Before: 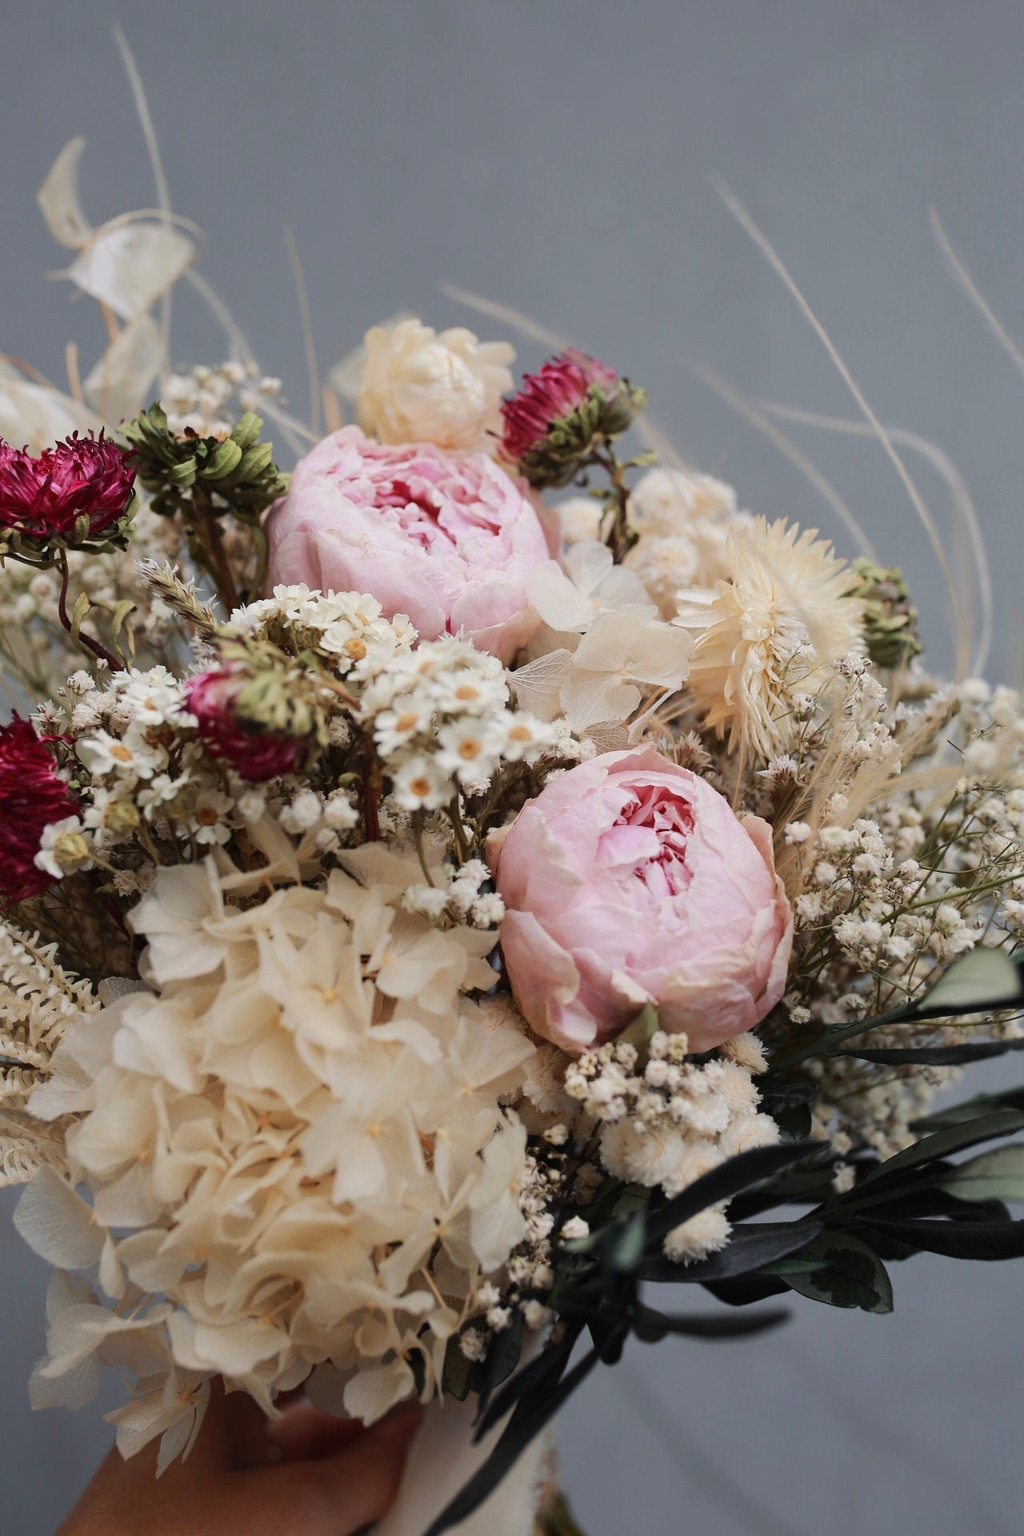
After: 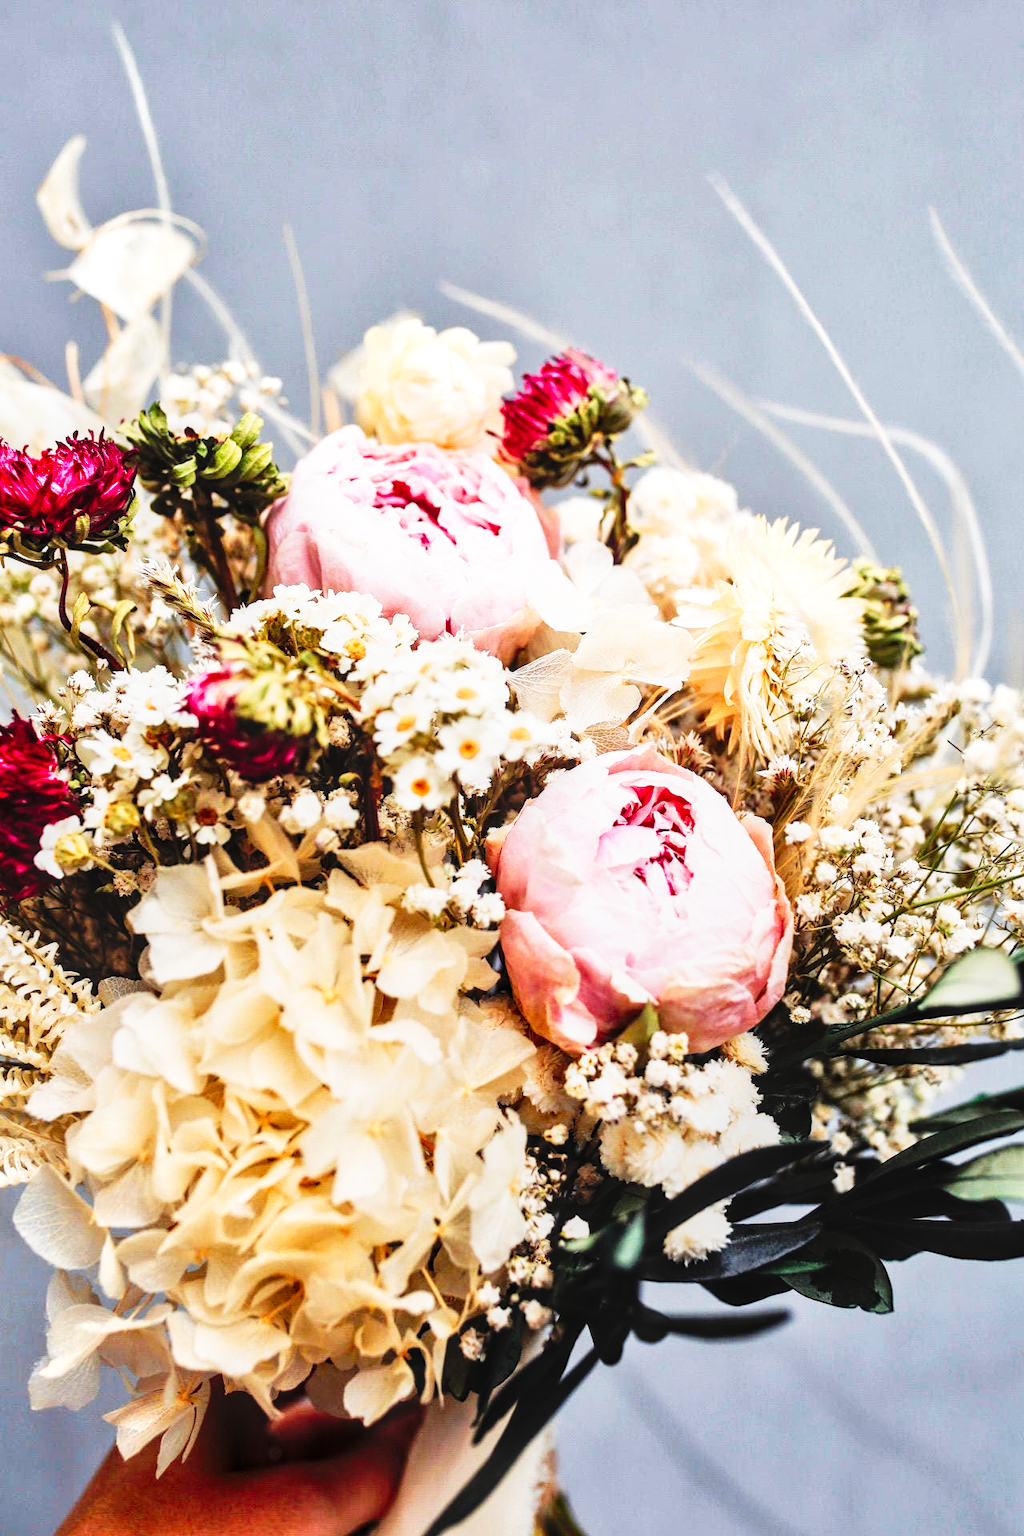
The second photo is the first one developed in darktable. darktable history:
fill light: on, module defaults
exposure: exposure 0.081 EV, compensate highlight preservation false
tone equalizer: -7 EV 0.15 EV, -6 EV 0.6 EV, -5 EV 1.15 EV, -4 EV 1.33 EV, -3 EV 1.15 EV, -2 EV 0.6 EV, -1 EV 0.15 EV, mask exposure compensation -0.5 EV
local contrast: on, module defaults
tone curve: curves: ch0 [(0, 0) (0.003, 0.005) (0.011, 0.008) (0.025, 0.013) (0.044, 0.017) (0.069, 0.022) (0.1, 0.029) (0.136, 0.038) (0.177, 0.053) (0.224, 0.081) (0.277, 0.128) (0.335, 0.214) (0.399, 0.343) (0.468, 0.478) (0.543, 0.641) (0.623, 0.798) (0.709, 0.911) (0.801, 0.971) (0.898, 0.99) (1, 1)], preserve colors none
